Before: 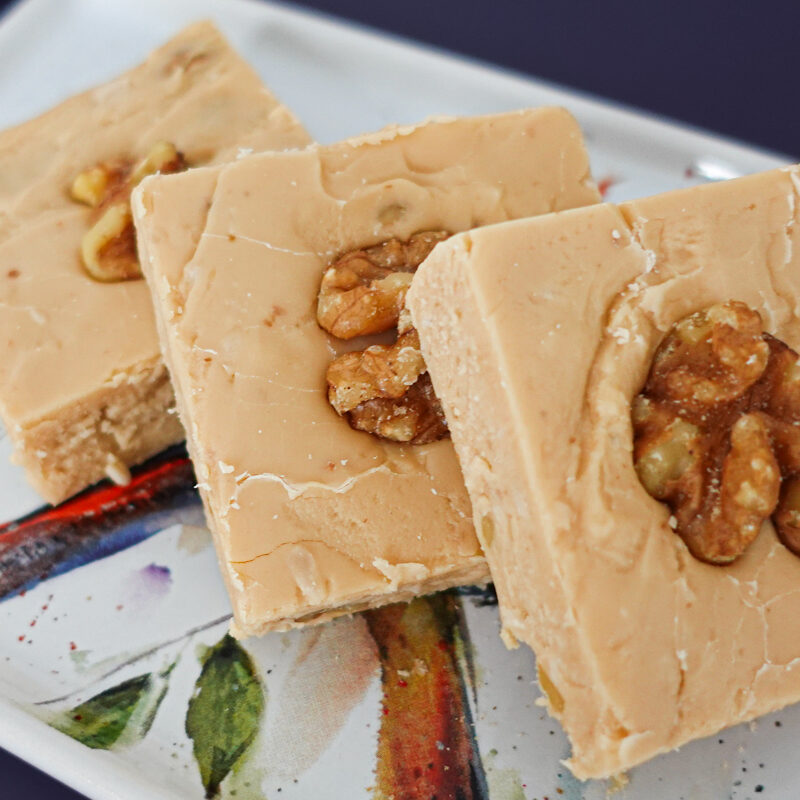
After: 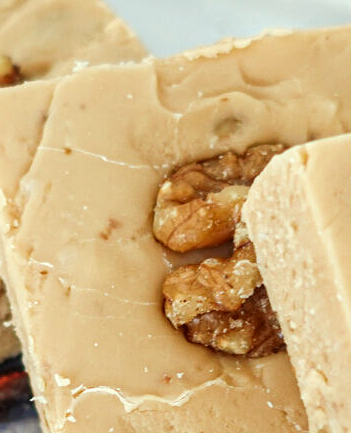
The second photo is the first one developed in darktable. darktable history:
crop: left 20.558%, top 10.91%, right 35.486%, bottom 34.876%
shadows and highlights: radius 47.33, white point adjustment 6.46, compress 79.31%, soften with gaussian
local contrast: on, module defaults
color correction: highlights a* -4.57, highlights b* 5.04, saturation 0.958
